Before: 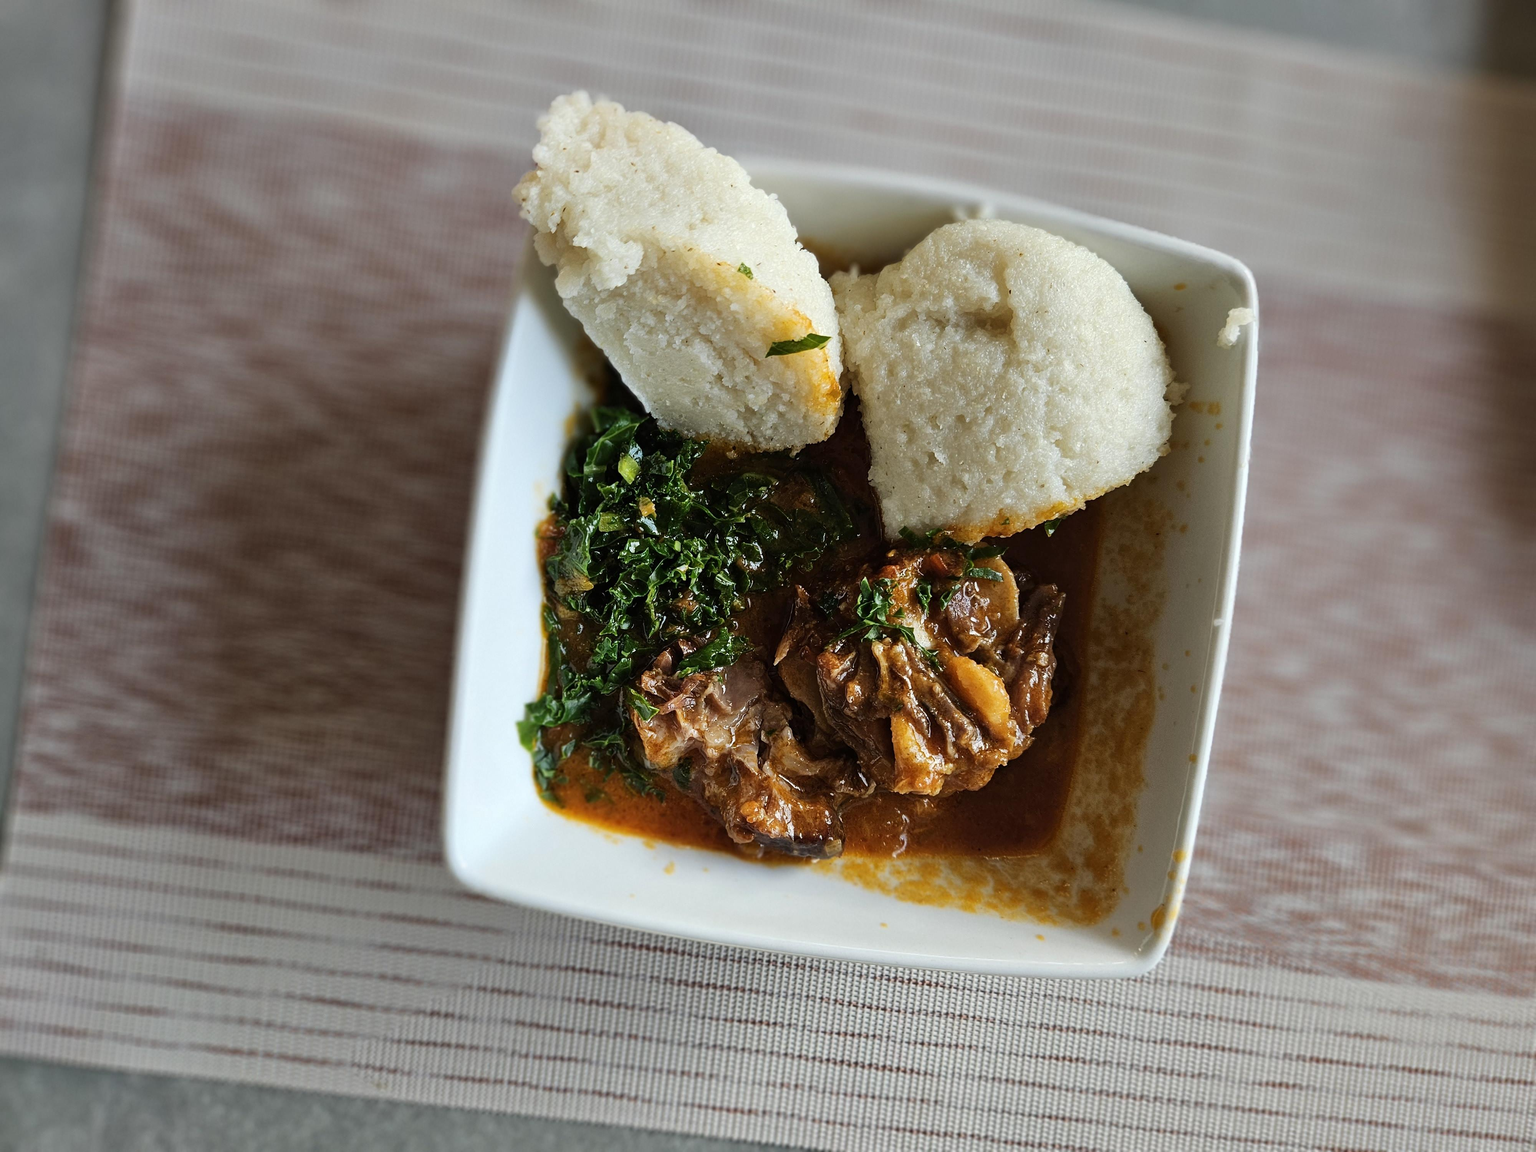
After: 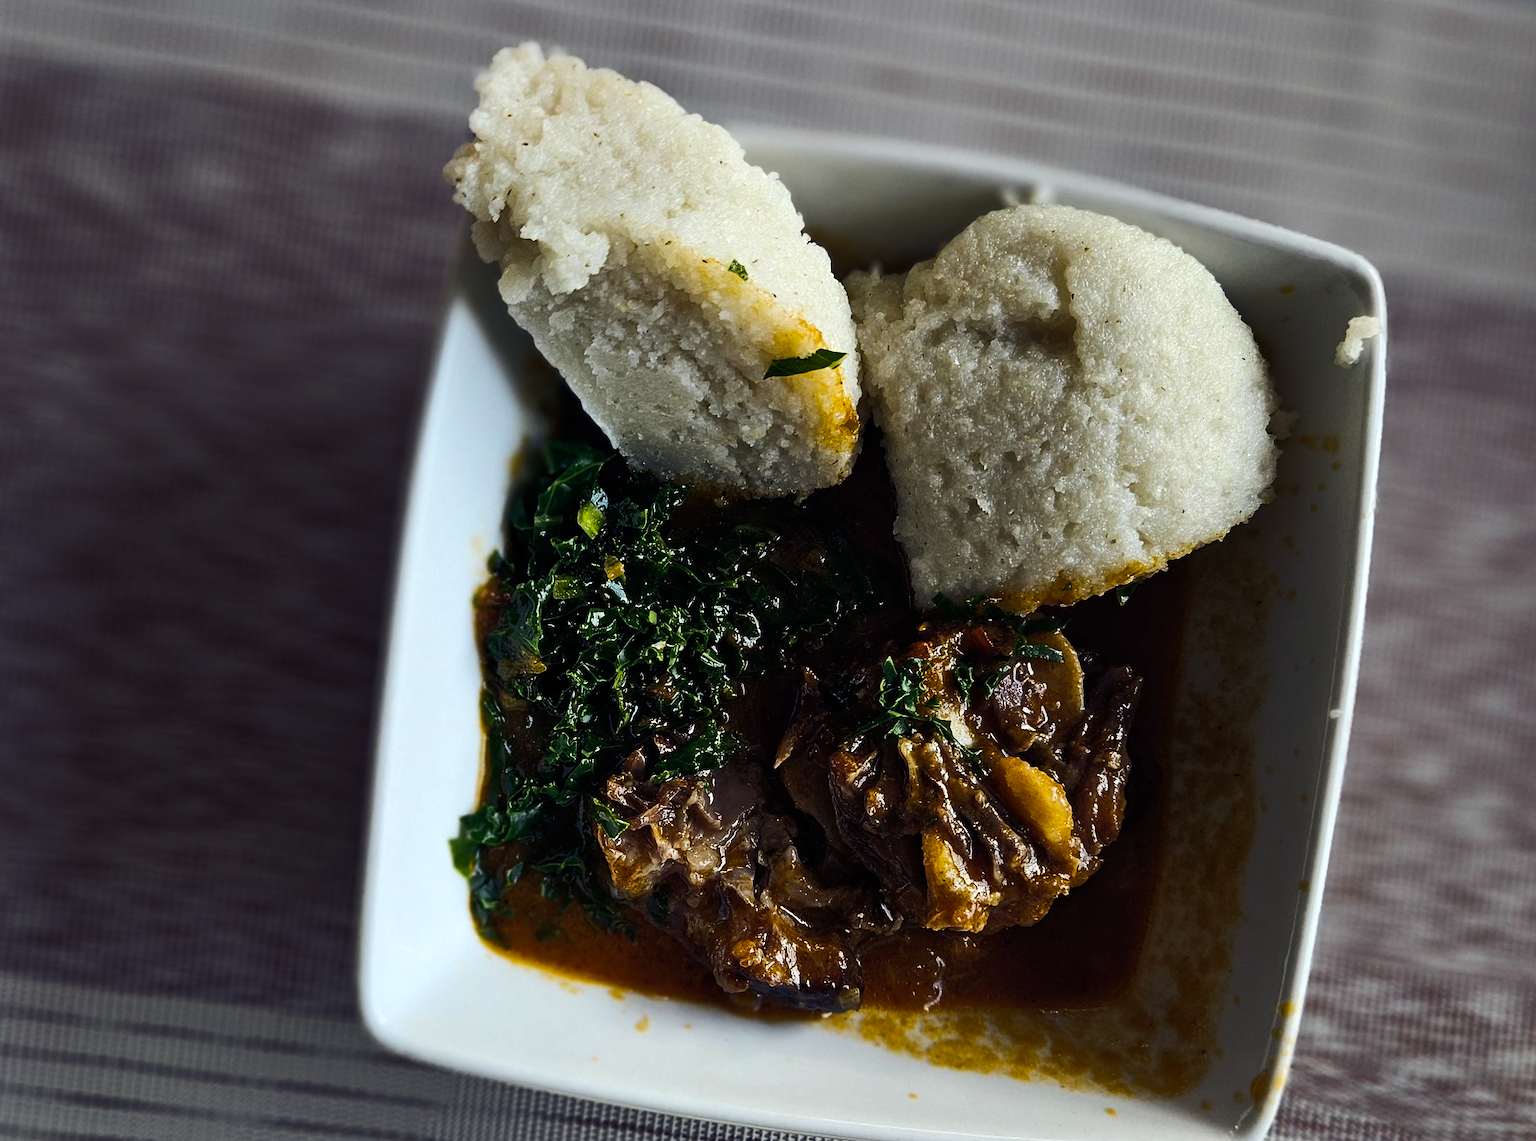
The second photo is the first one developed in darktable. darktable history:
sharpen: amount 0.218
crop and rotate: left 10.52%, top 5.024%, right 10.306%, bottom 16.52%
color balance rgb: shadows lift › luminance -28.875%, shadows lift › chroma 15.19%, shadows lift › hue 267.36°, perceptual saturation grading › global saturation 30.121%, perceptual brilliance grading › highlights 1.74%, perceptual brilliance grading › mid-tones -49.941%, perceptual brilliance grading › shadows -50.032%
